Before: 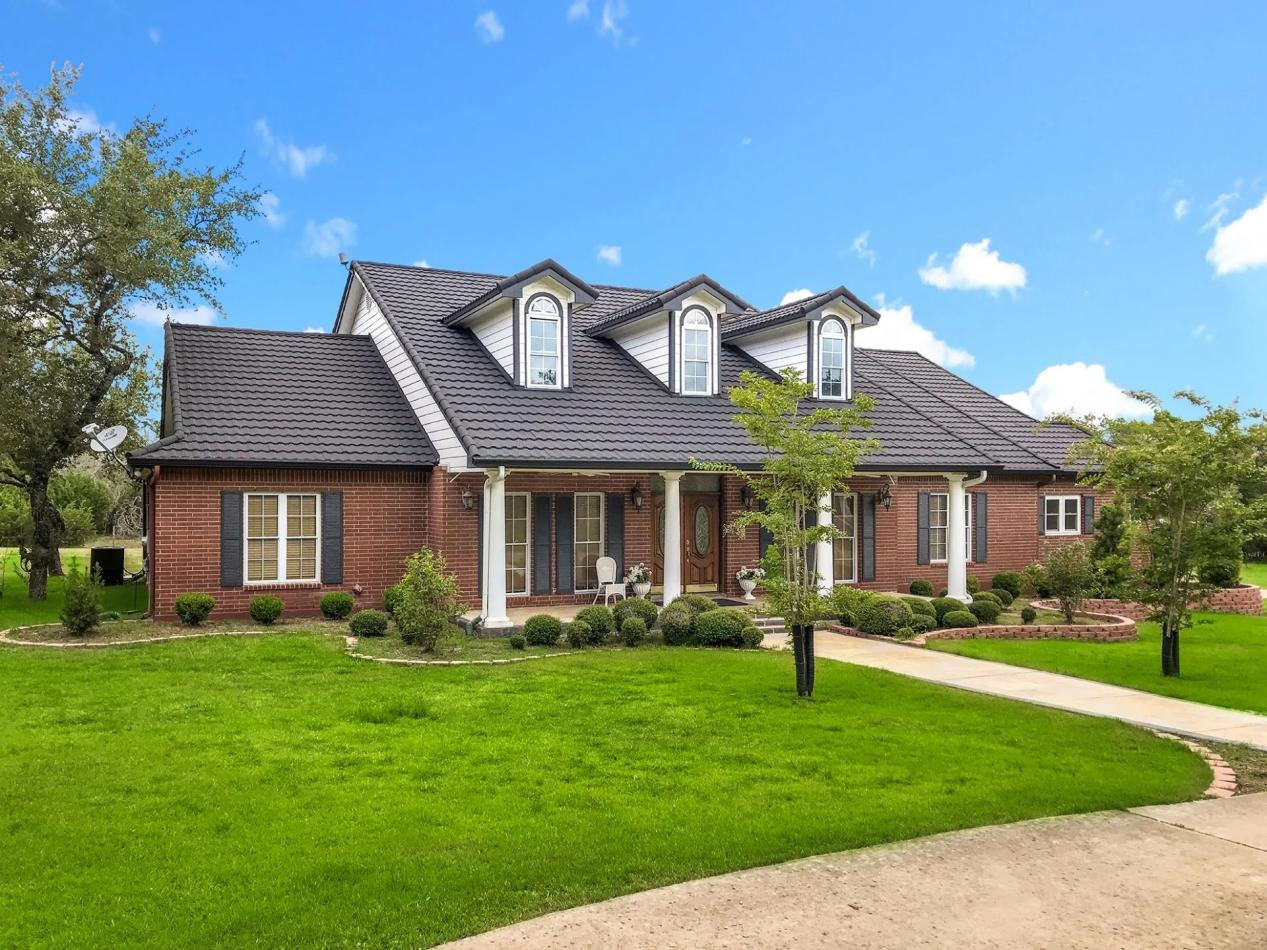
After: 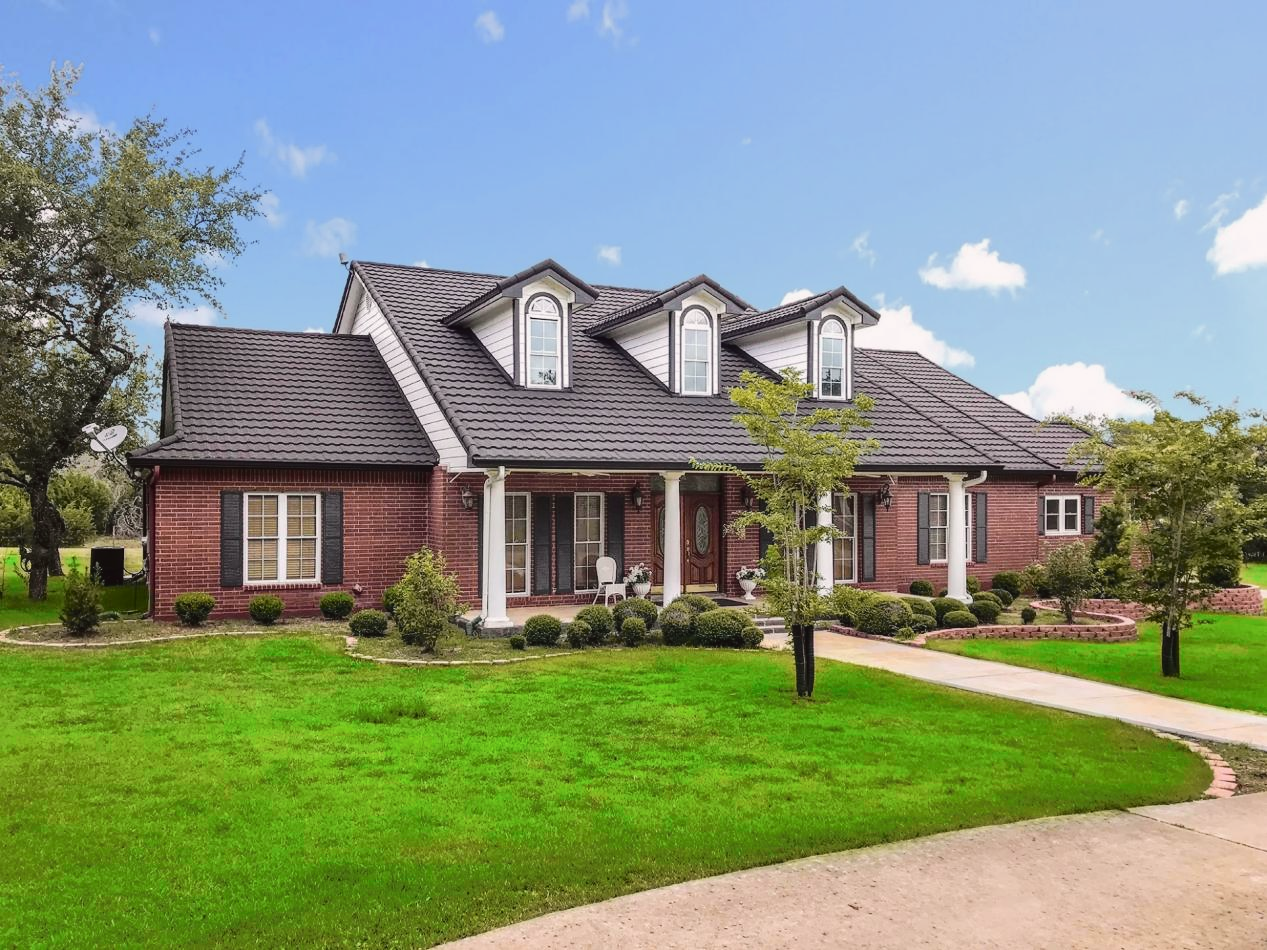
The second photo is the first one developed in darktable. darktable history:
tone curve: curves: ch0 [(0, 0.032) (0.094, 0.08) (0.265, 0.208) (0.41, 0.417) (0.498, 0.496) (0.638, 0.673) (0.845, 0.828) (0.994, 0.964)]; ch1 [(0, 0) (0.161, 0.092) (0.37, 0.302) (0.417, 0.434) (0.492, 0.502) (0.576, 0.589) (0.644, 0.638) (0.725, 0.765) (1, 1)]; ch2 [(0, 0) (0.352, 0.403) (0.45, 0.469) (0.521, 0.515) (0.55, 0.528) (0.589, 0.576) (1, 1)], color space Lab, independent channels, preserve colors none
